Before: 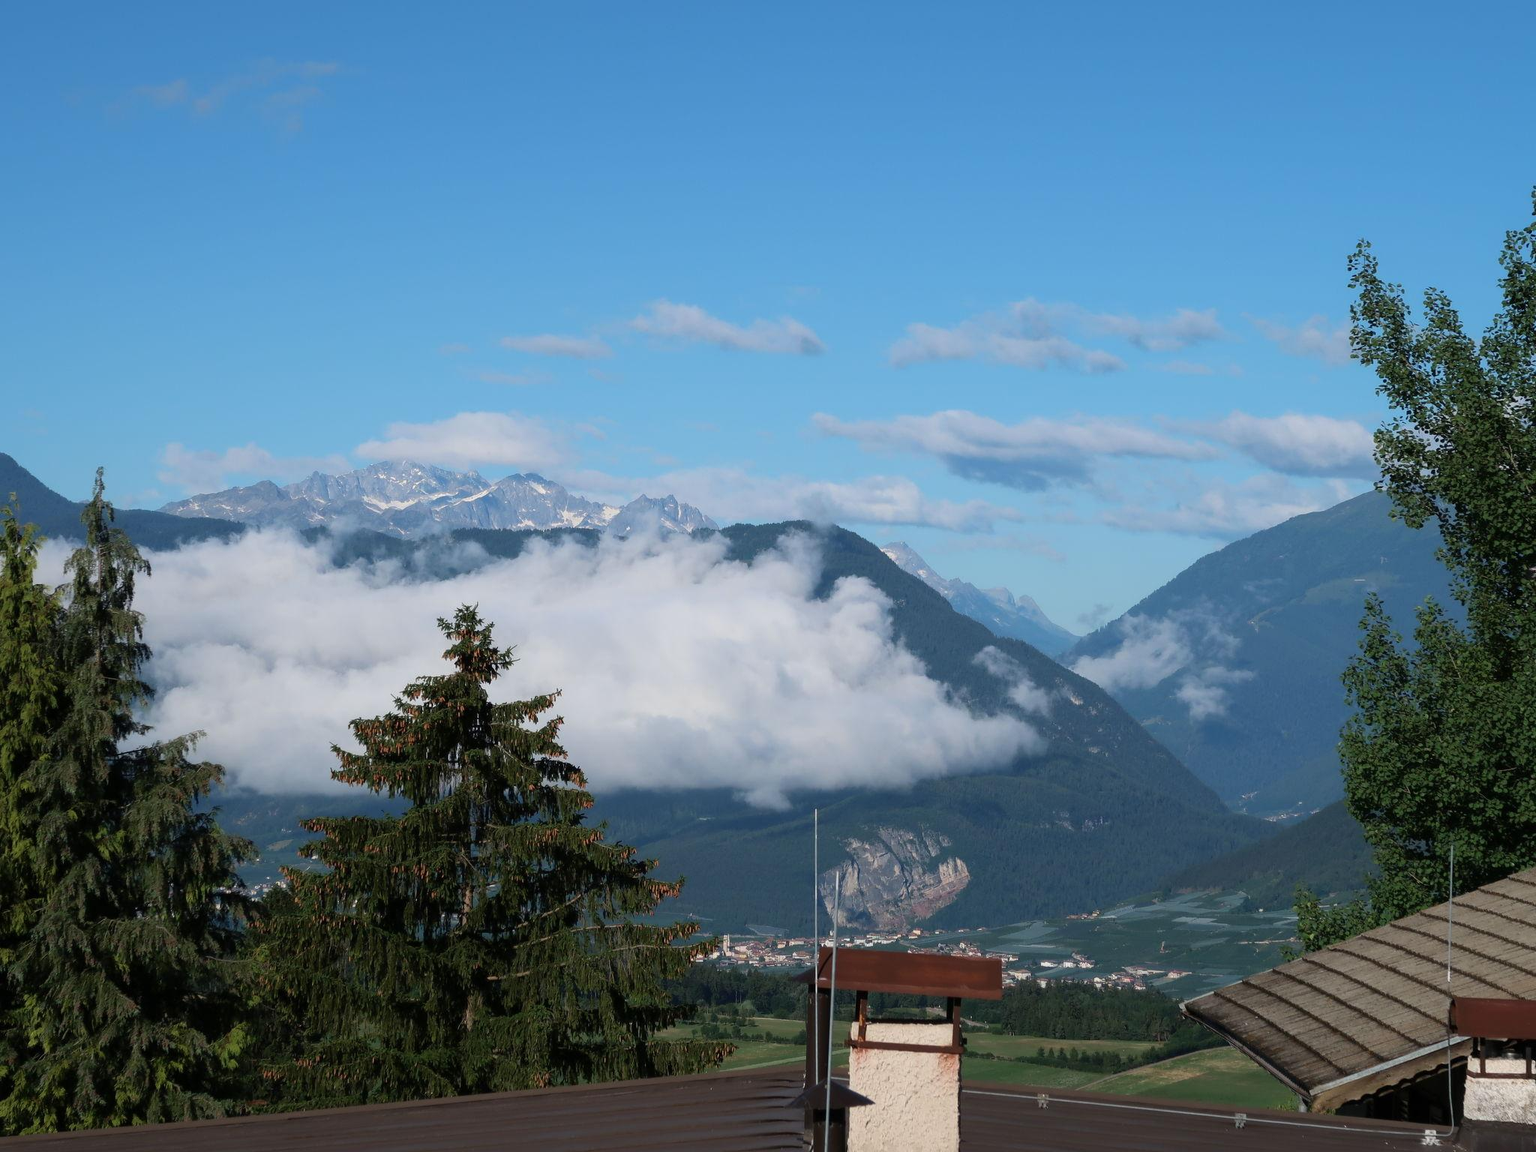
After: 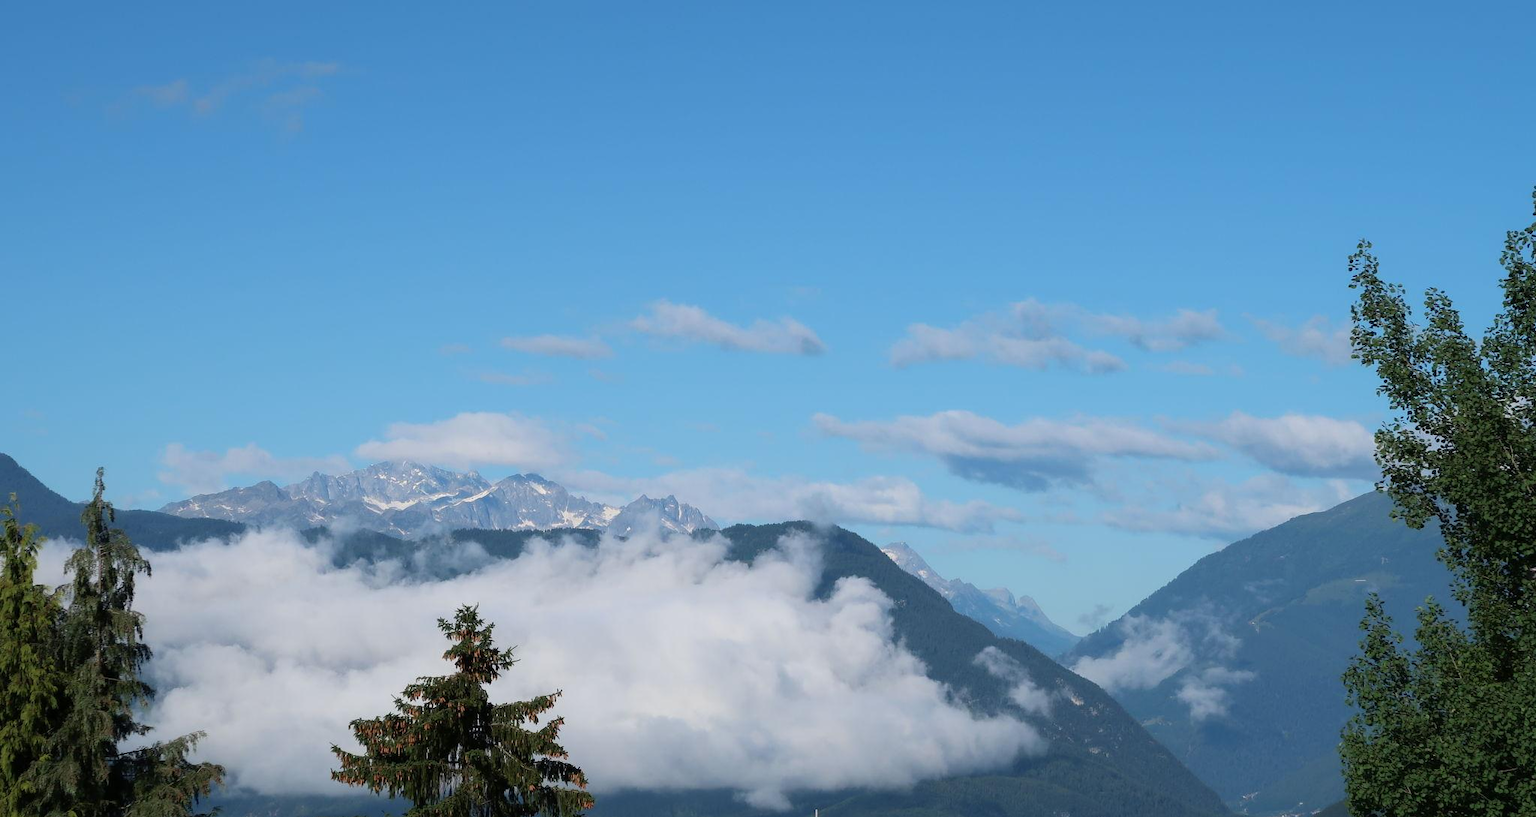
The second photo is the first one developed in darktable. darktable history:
crop: bottom 28.9%
